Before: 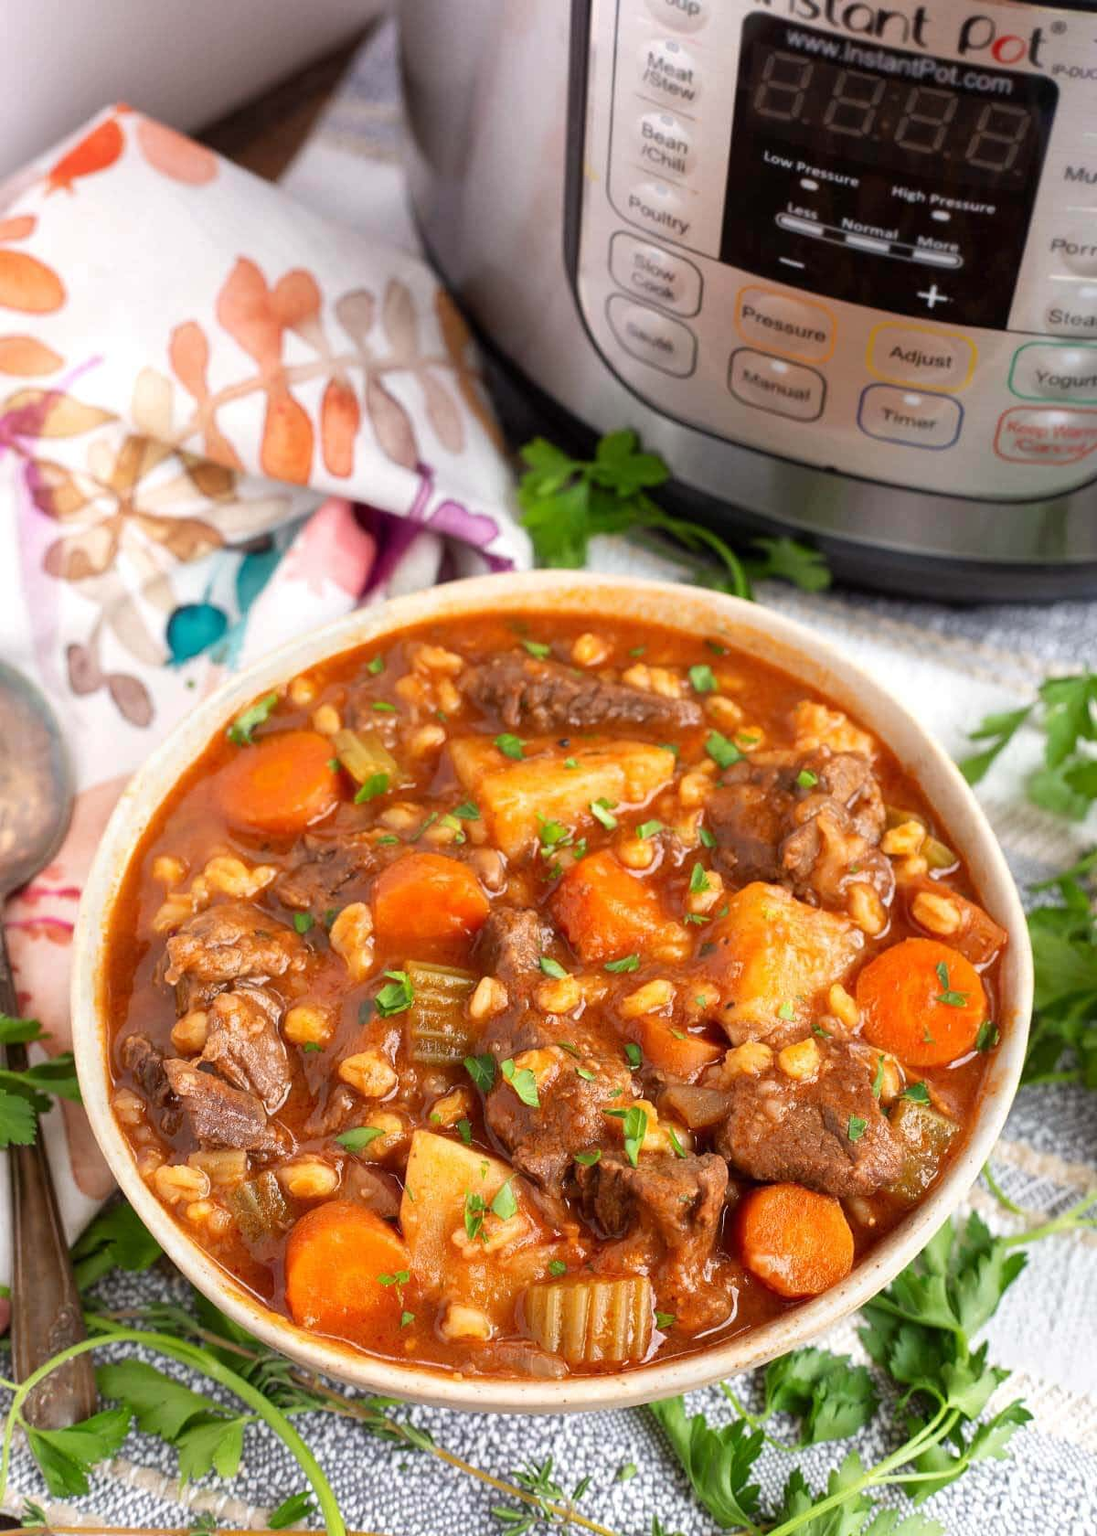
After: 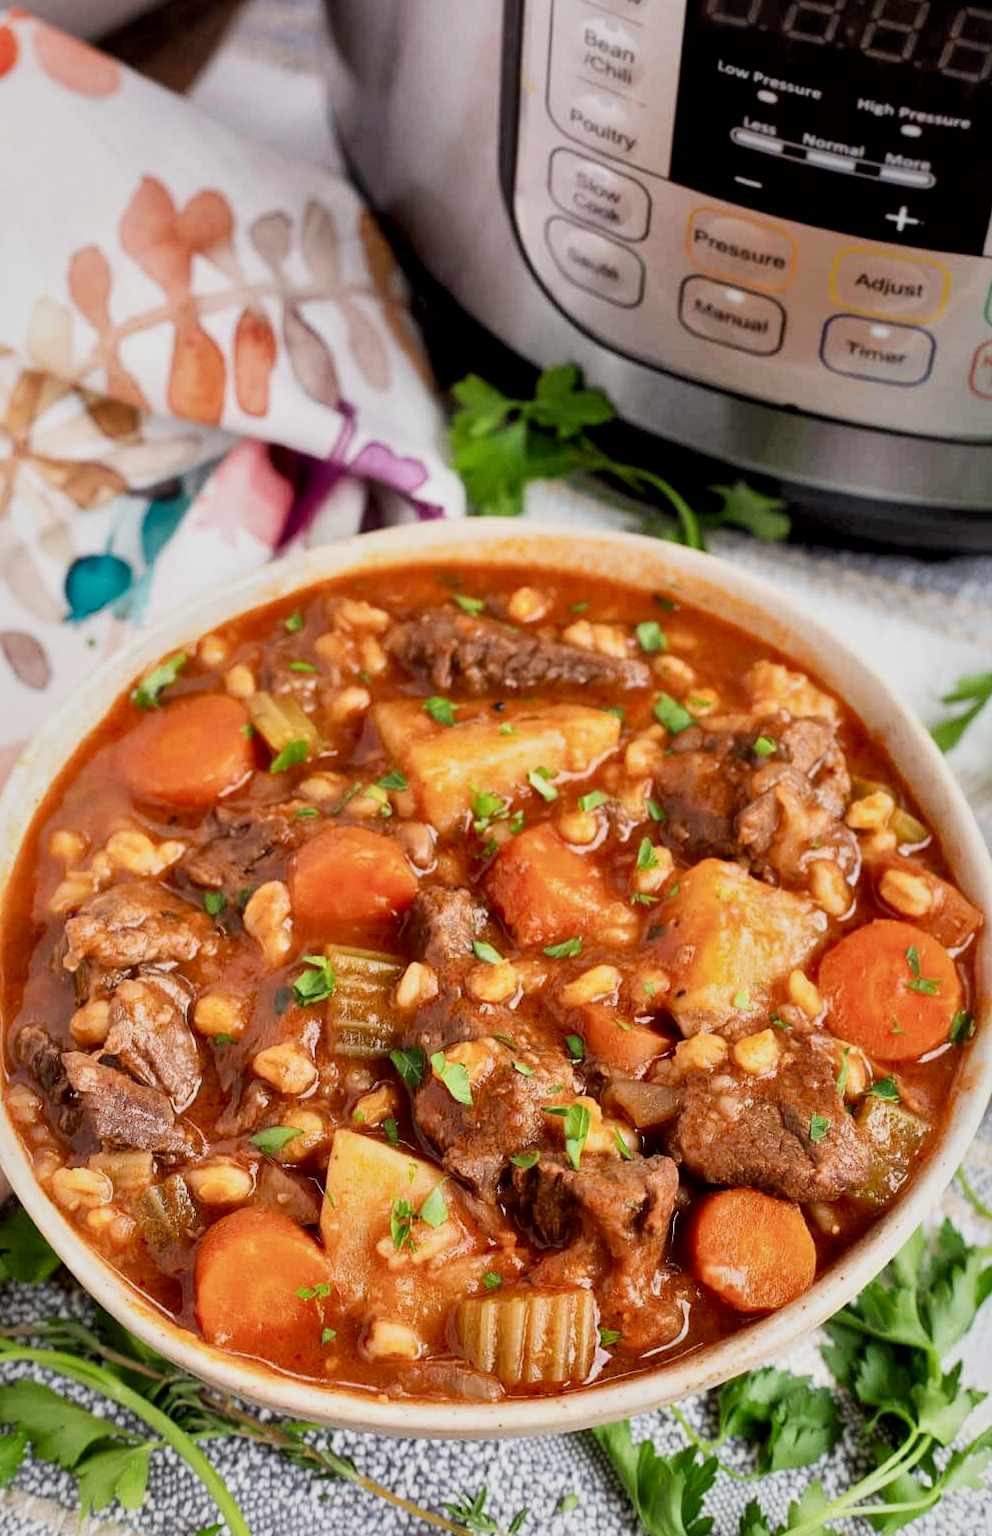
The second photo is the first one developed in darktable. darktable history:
tone equalizer: on, module defaults
crop: left 9.807%, top 6.259%, right 7.334%, bottom 2.177%
filmic rgb: black relative exposure -7.65 EV, white relative exposure 4.56 EV, hardness 3.61
local contrast: mode bilateral grid, contrast 25, coarseness 47, detail 151%, midtone range 0.2
